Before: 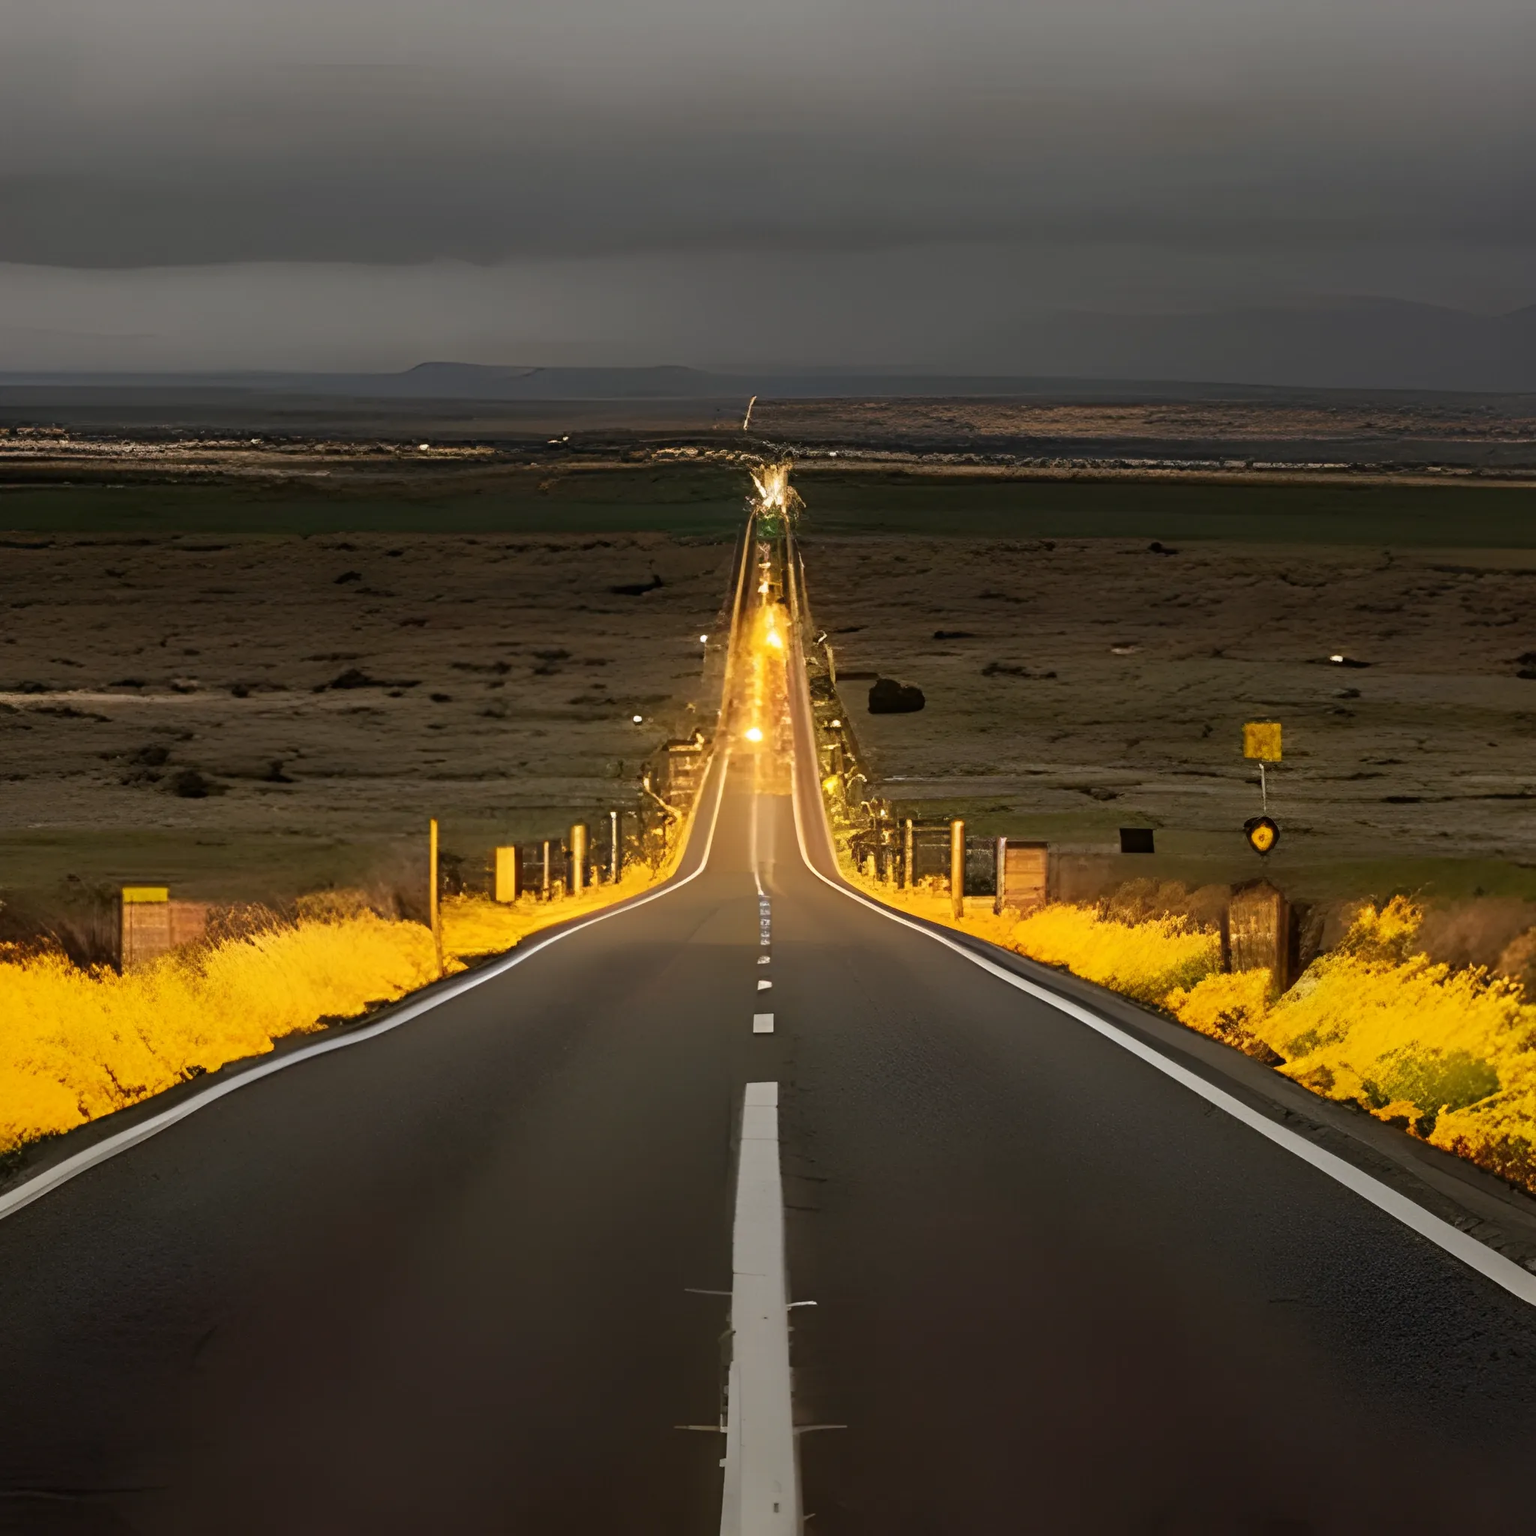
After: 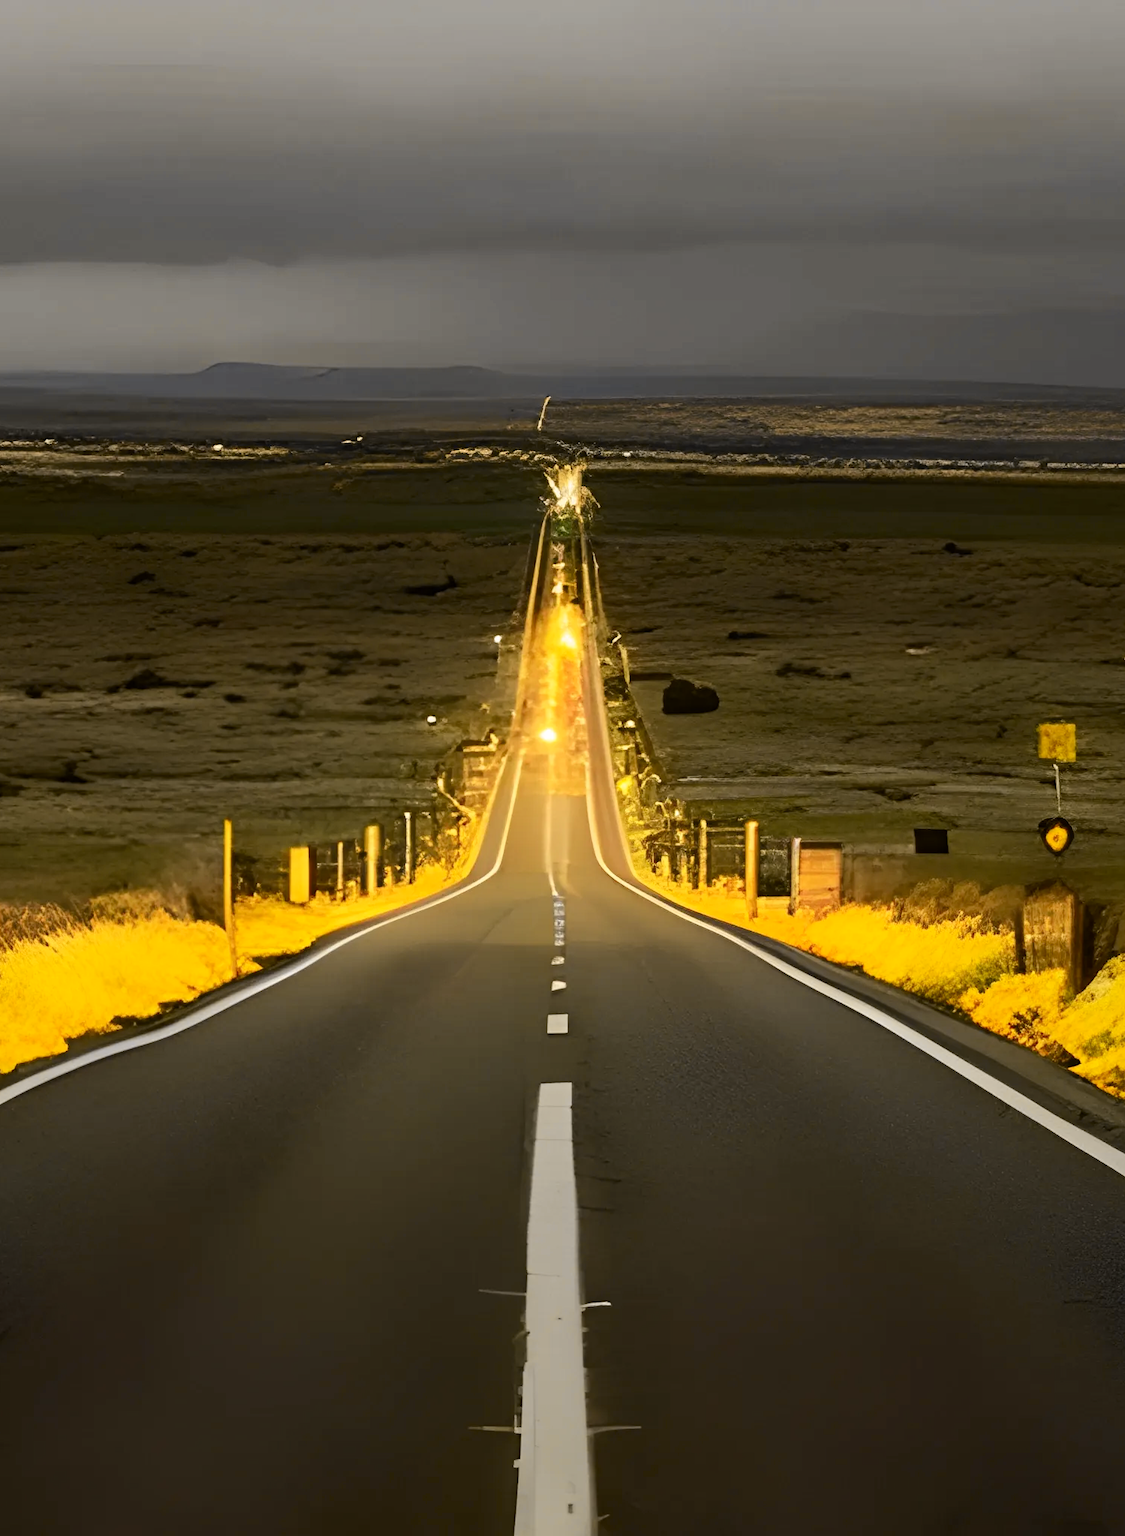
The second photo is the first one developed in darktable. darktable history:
crop: left 13.443%, right 13.31%
tone curve: curves: ch0 [(0, 0) (0.239, 0.248) (0.508, 0.606) (0.828, 0.878) (1, 1)]; ch1 [(0, 0) (0.401, 0.42) (0.45, 0.464) (0.492, 0.498) (0.511, 0.507) (0.561, 0.549) (0.688, 0.726) (1, 1)]; ch2 [(0, 0) (0.411, 0.433) (0.5, 0.504) (0.545, 0.574) (1, 1)], color space Lab, independent channels, preserve colors none
